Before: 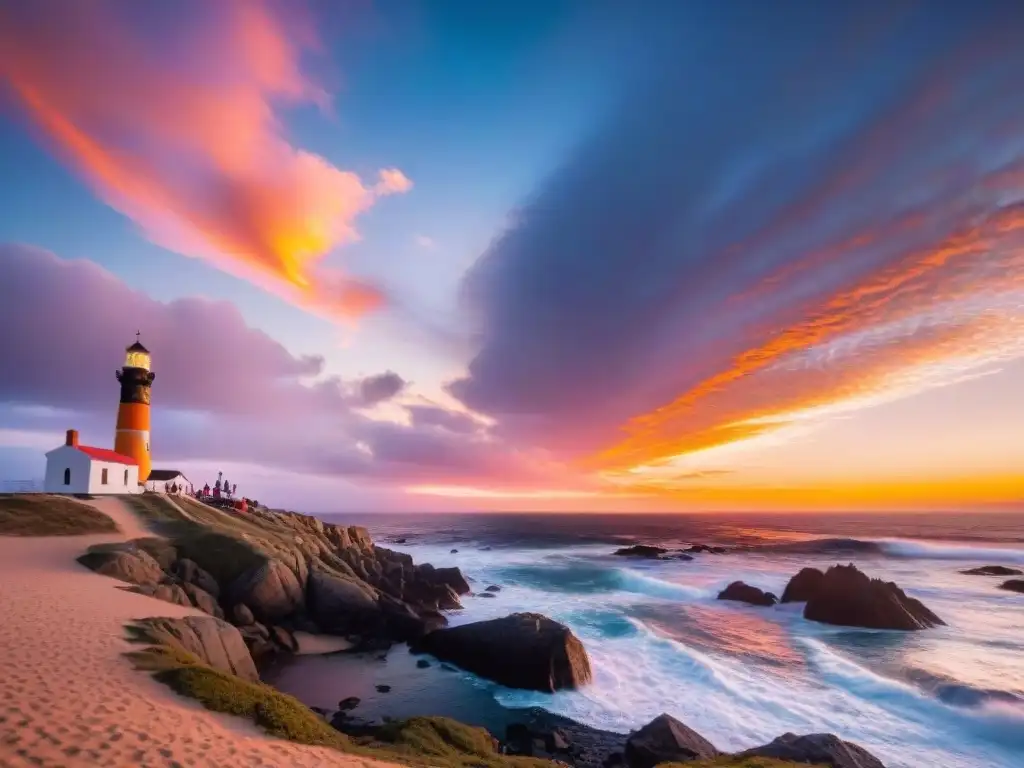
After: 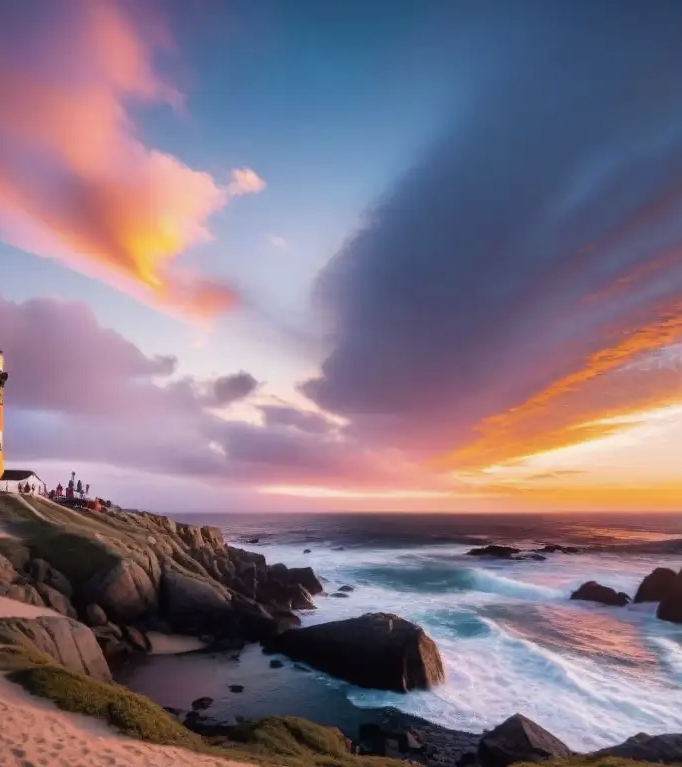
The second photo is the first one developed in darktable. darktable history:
crop and rotate: left 14.436%, right 18.898%
contrast brightness saturation: contrast 0.06, brightness -0.01, saturation -0.23
